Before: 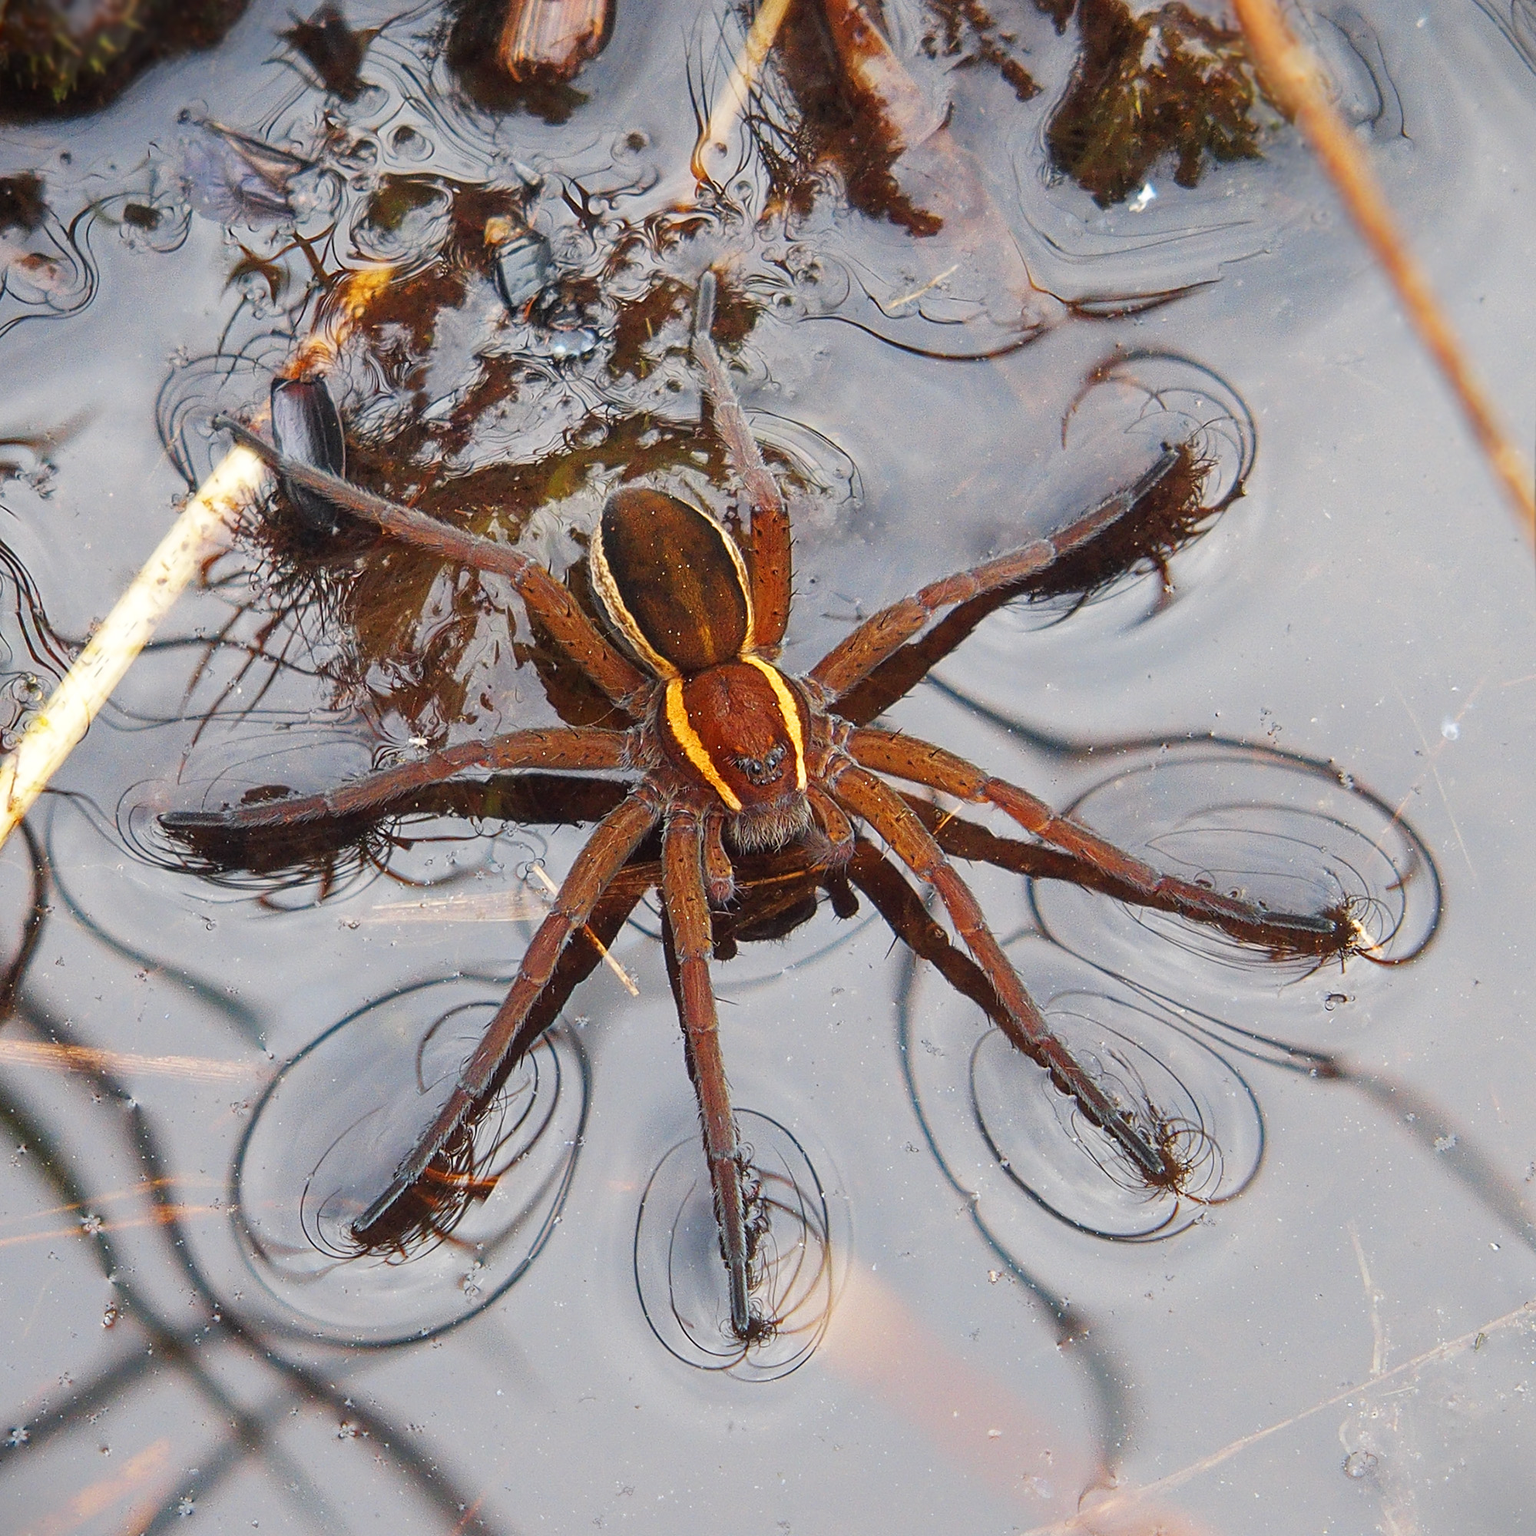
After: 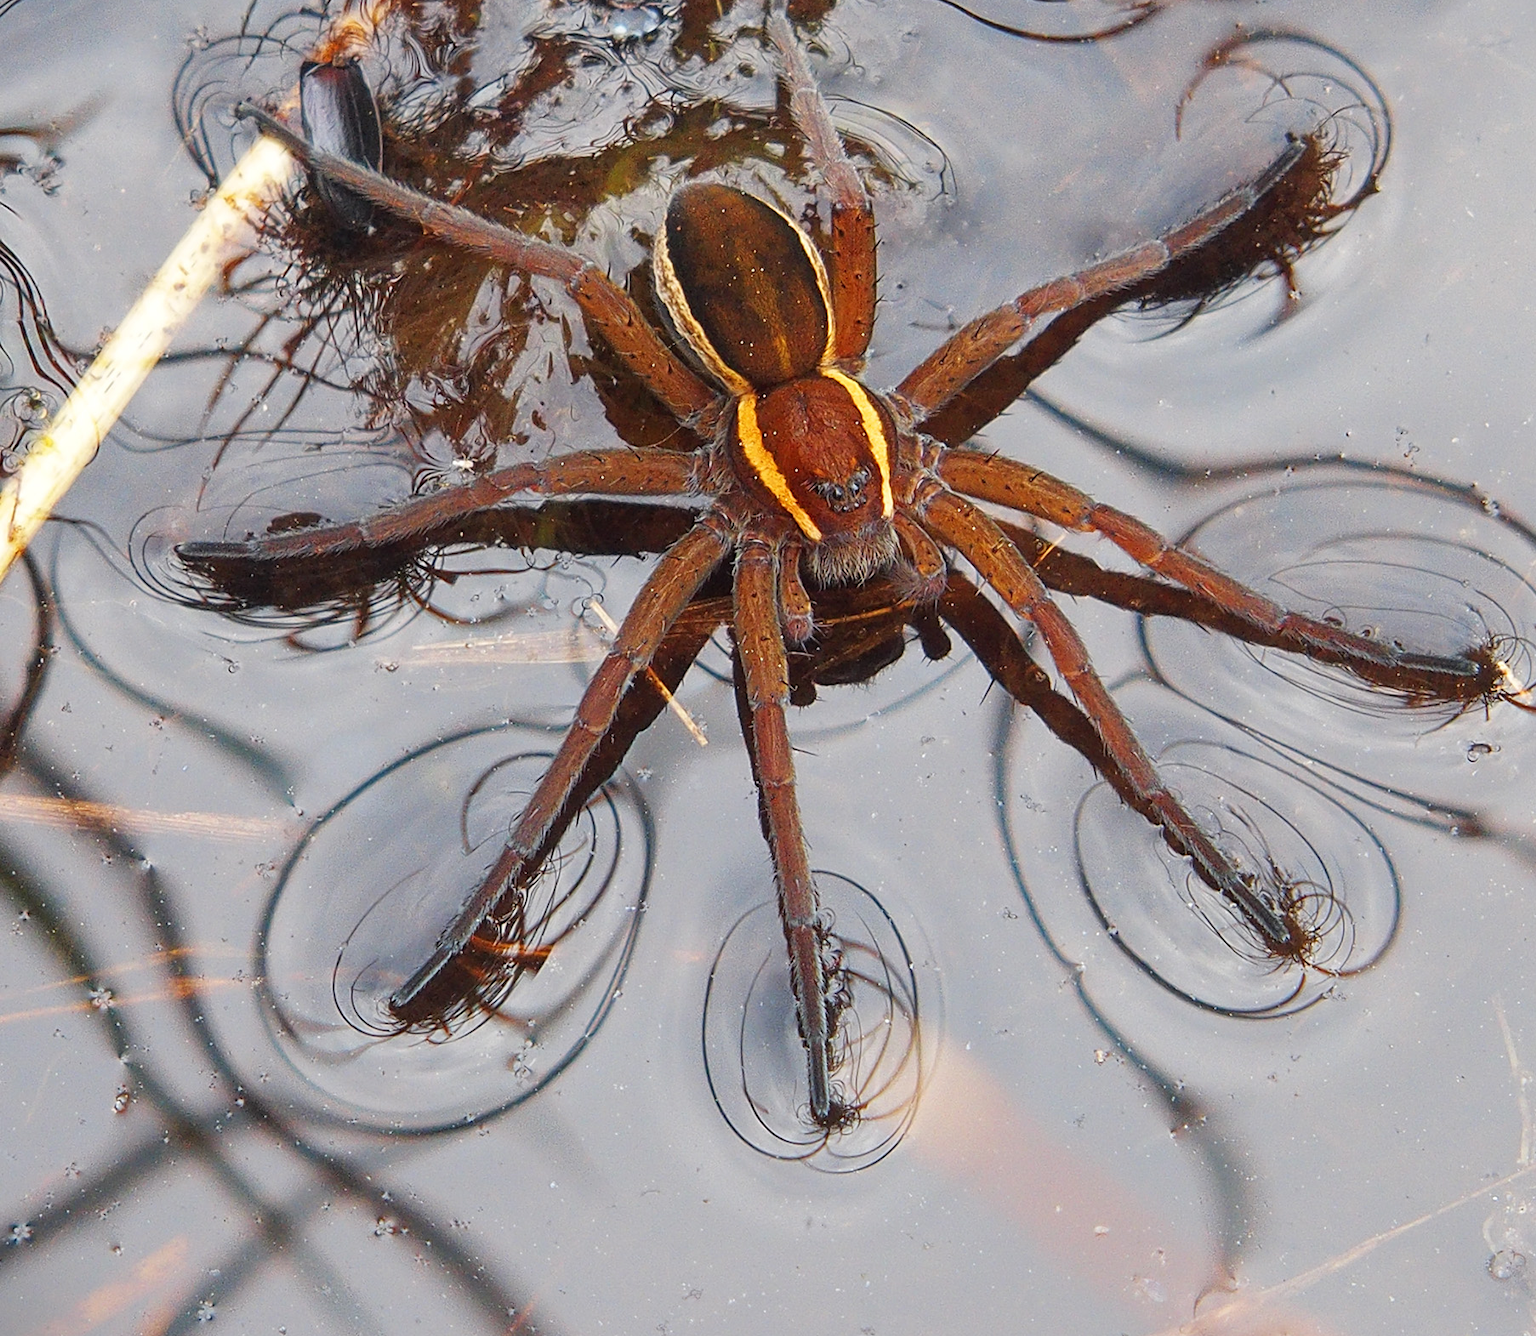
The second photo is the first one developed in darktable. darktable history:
crop: top 21.033%, right 9.317%, bottom 0.337%
